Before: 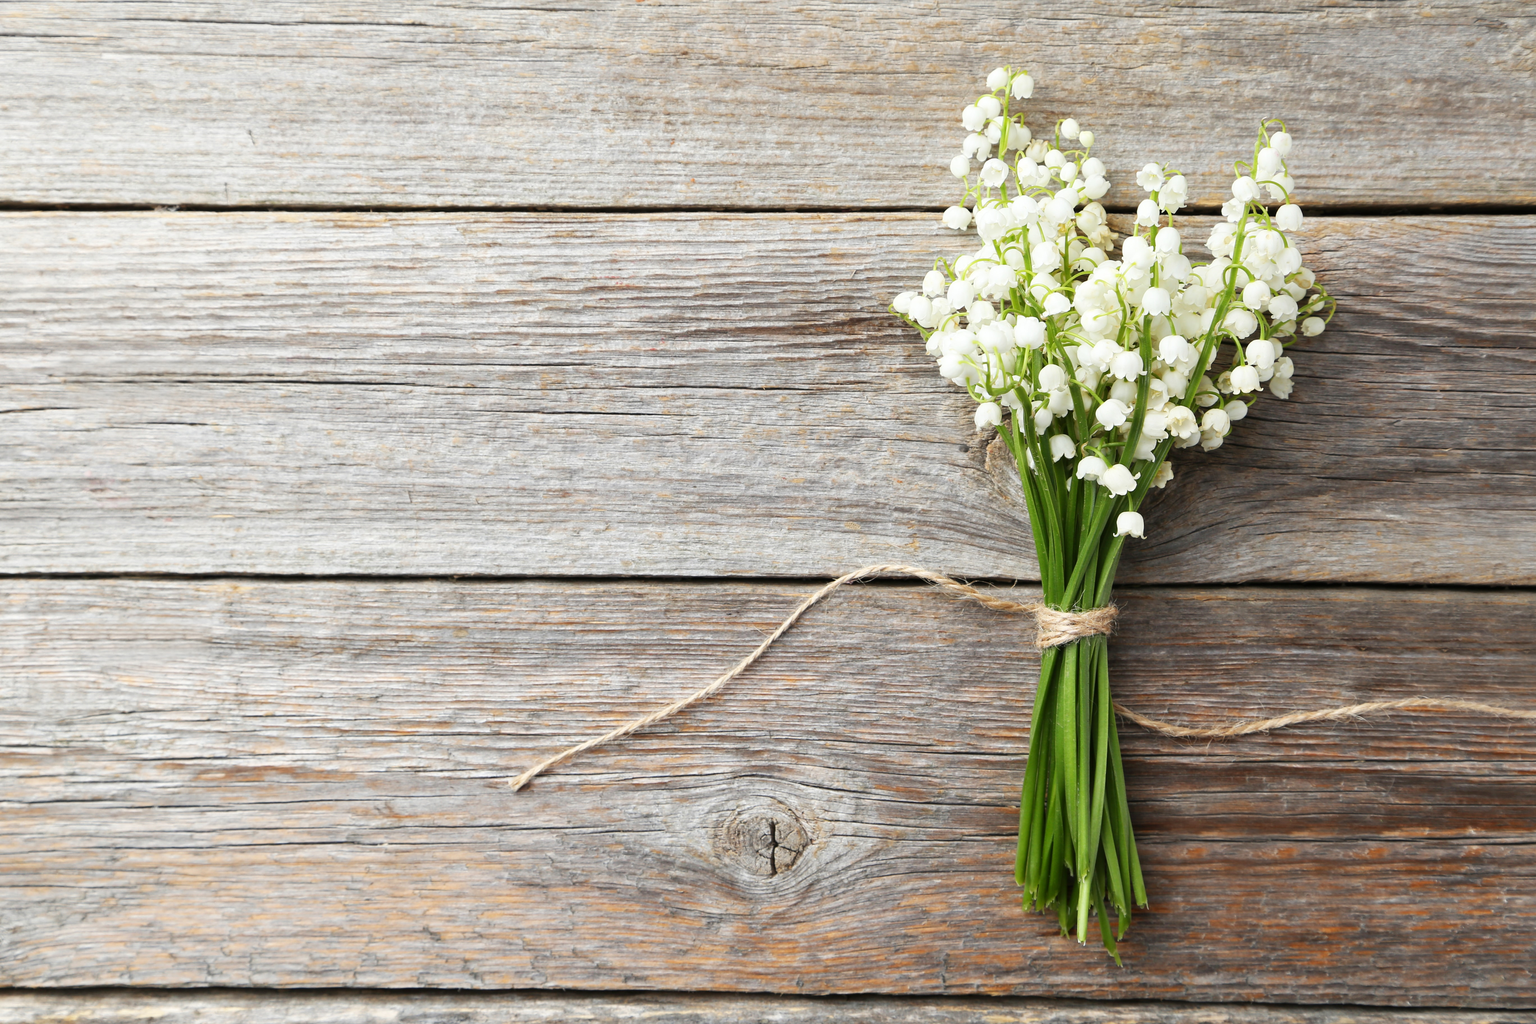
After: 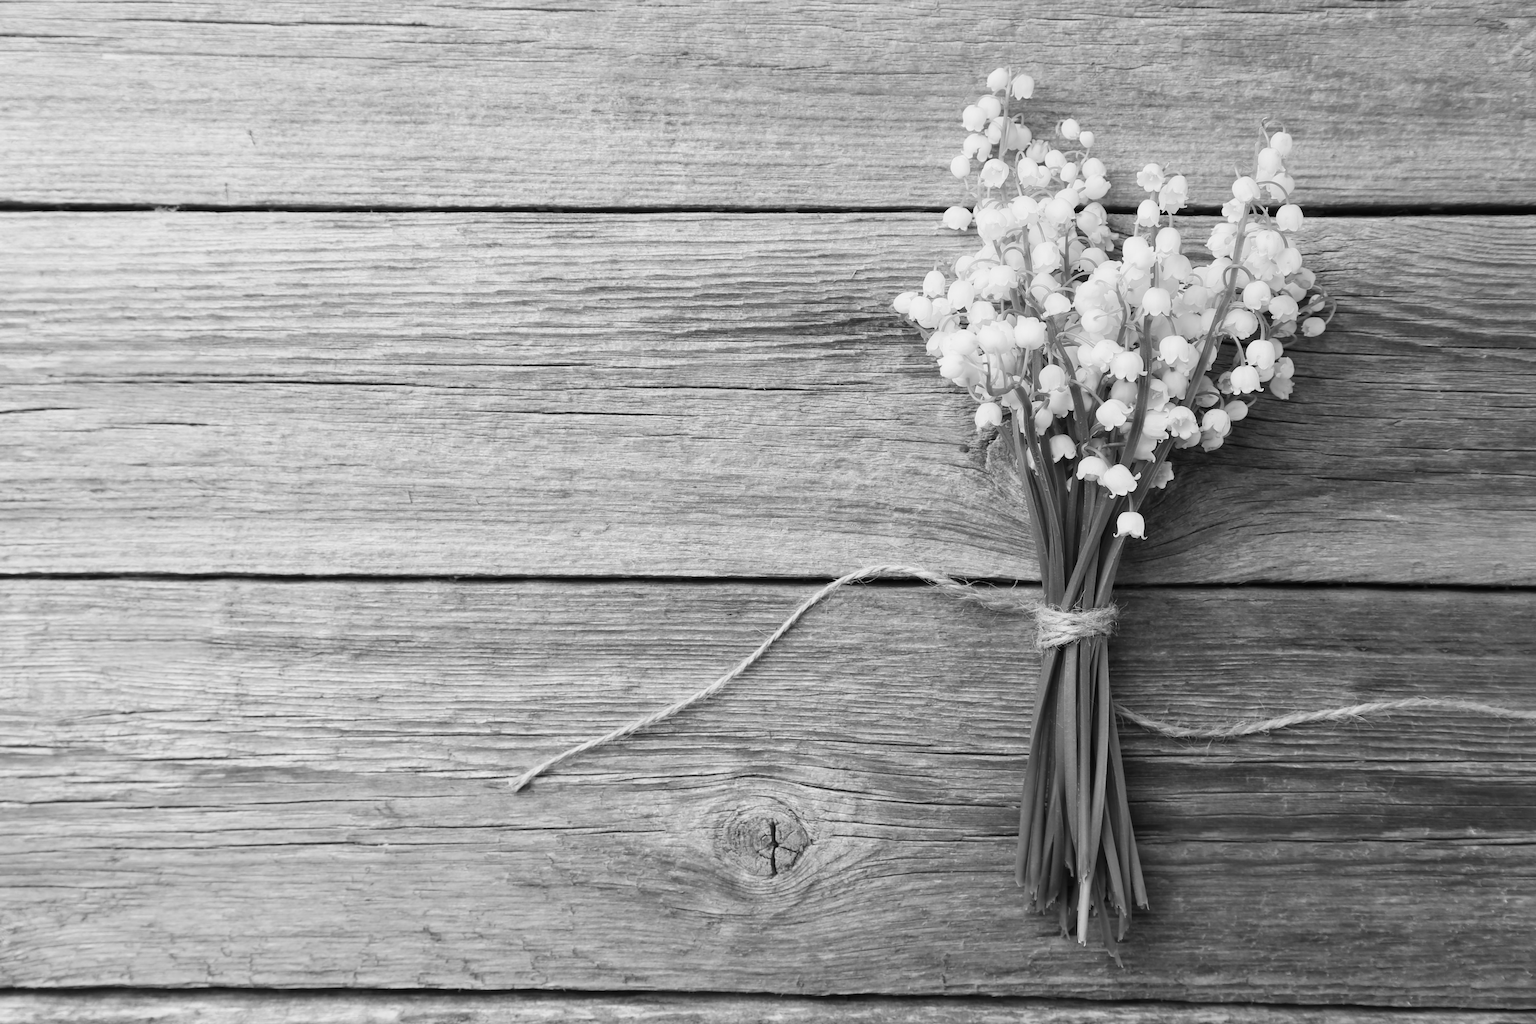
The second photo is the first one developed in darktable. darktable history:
rotate and perspective: automatic cropping original format, crop left 0, crop top 0
monochrome: a 14.95, b -89.96
color balance rgb: linear chroma grading › global chroma 15%, perceptual saturation grading › global saturation 30%
